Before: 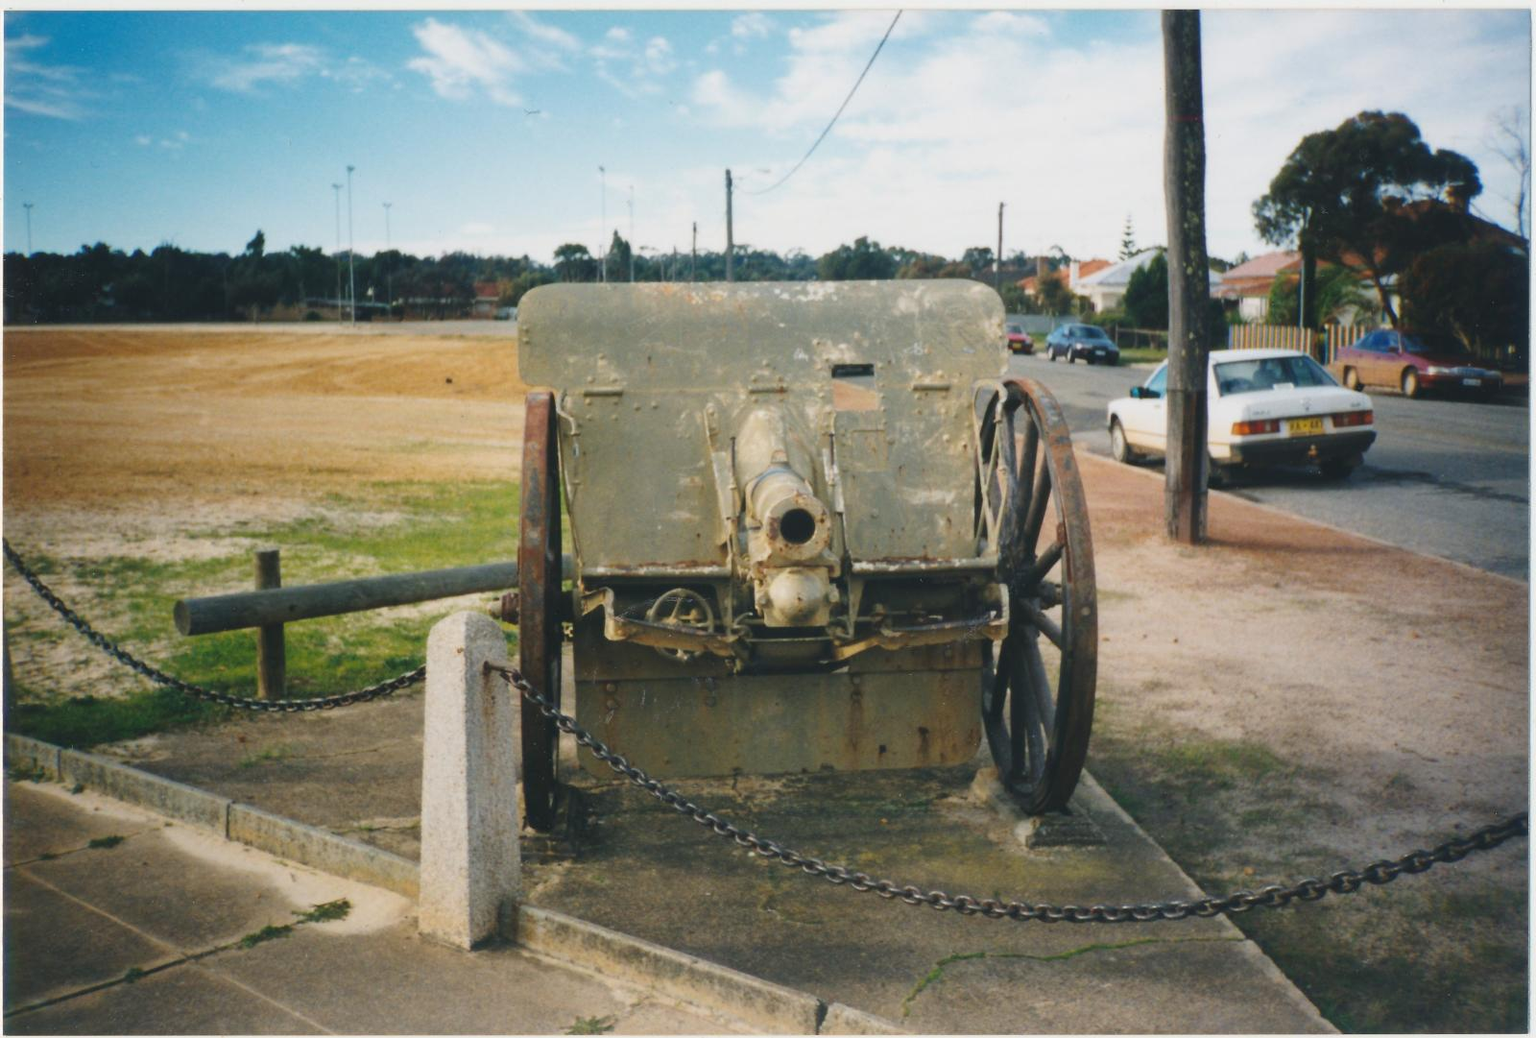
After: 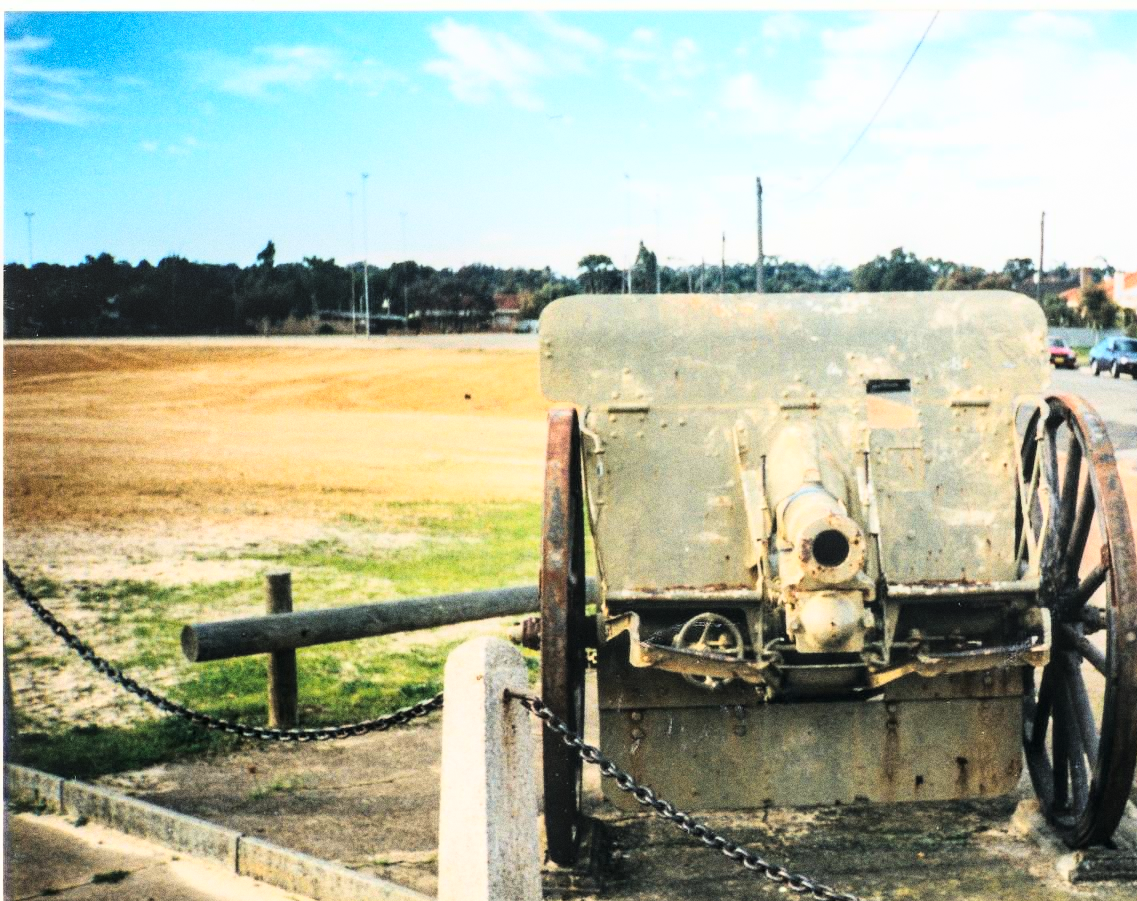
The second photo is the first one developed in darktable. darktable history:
crop: right 28.885%, bottom 16.626%
grain: coarseness 9.61 ISO, strength 35.62%
rgb curve: curves: ch0 [(0, 0) (0.21, 0.15) (0.24, 0.21) (0.5, 0.75) (0.75, 0.96) (0.89, 0.99) (1, 1)]; ch1 [(0, 0.02) (0.21, 0.13) (0.25, 0.2) (0.5, 0.67) (0.75, 0.9) (0.89, 0.97) (1, 1)]; ch2 [(0, 0.02) (0.21, 0.13) (0.25, 0.2) (0.5, 0.67) (0.75, 0.9) (0.89, 0.97) (1, 1)], compensate middle gray true
local contrast: on, module defaults
